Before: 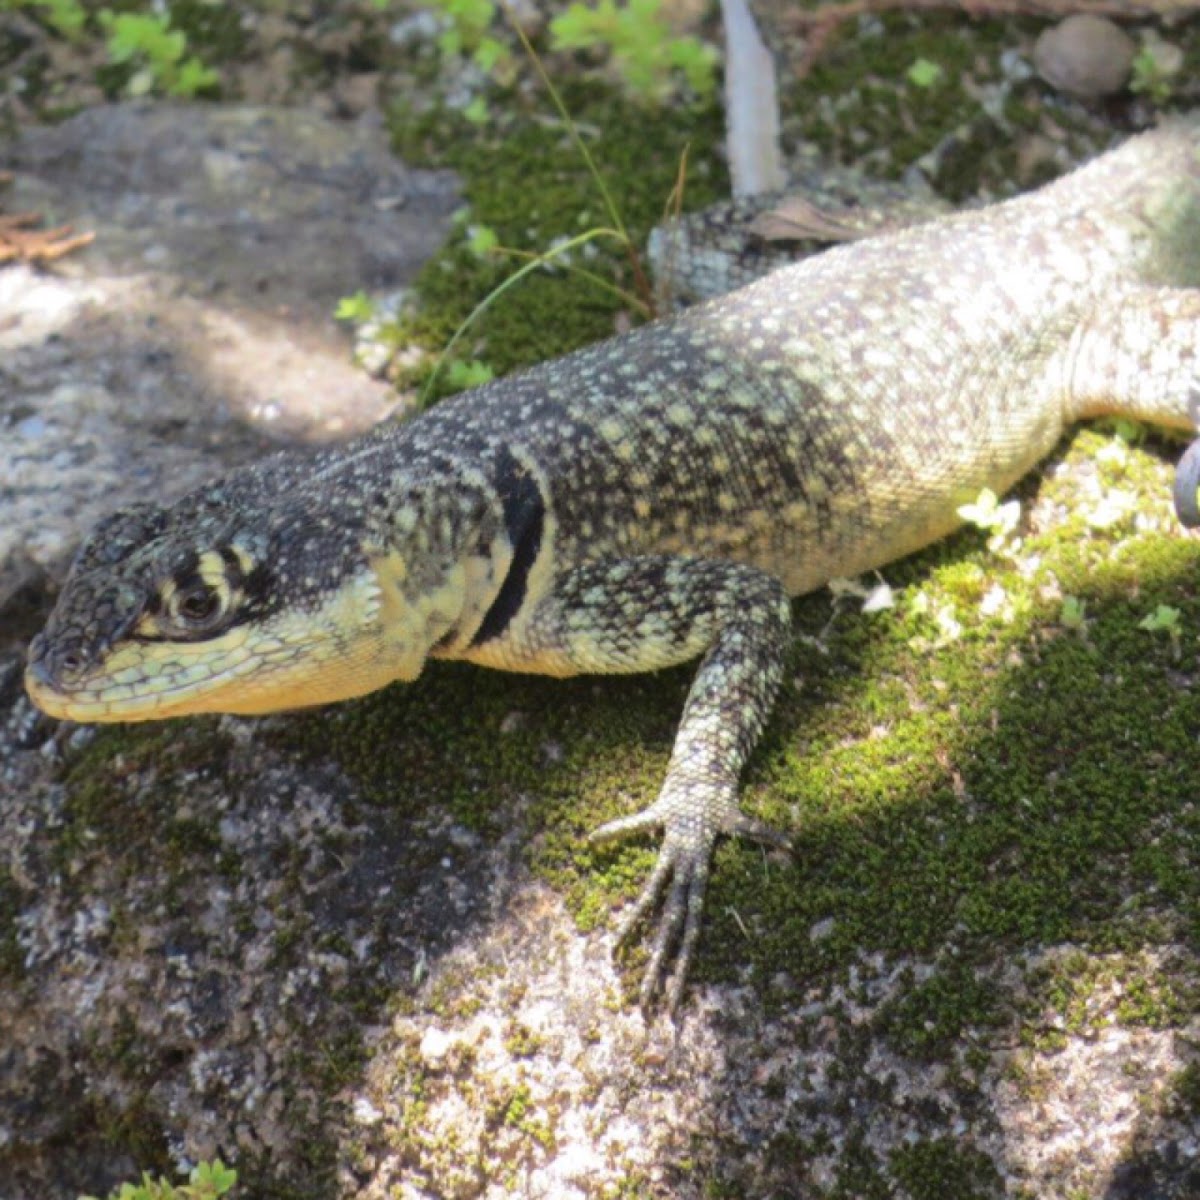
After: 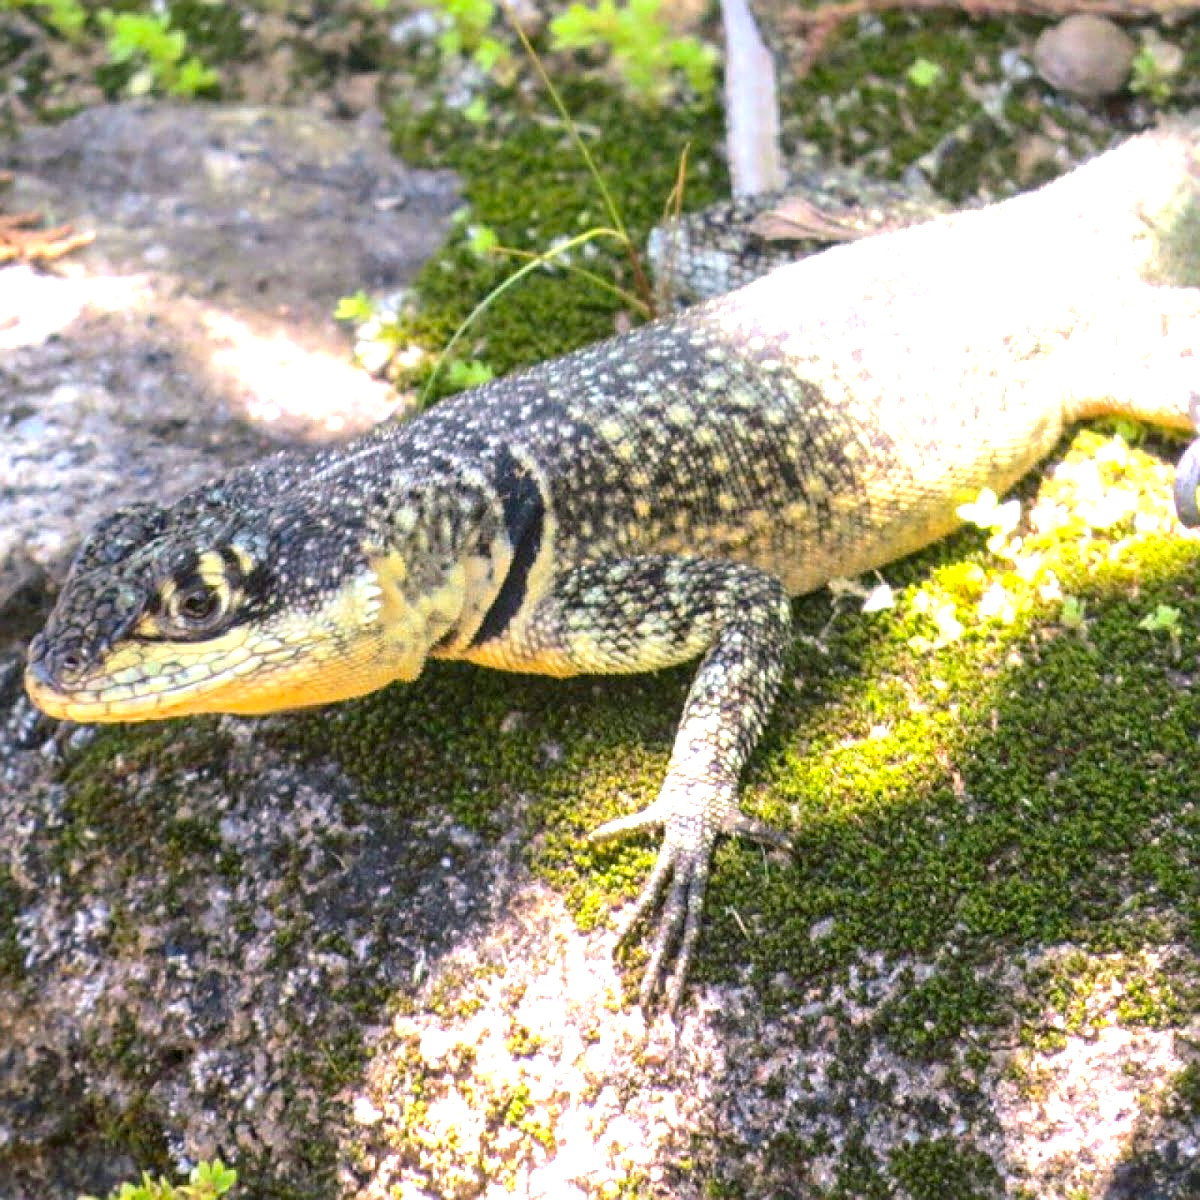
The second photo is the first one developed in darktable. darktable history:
color balance rgb: shadows lift › chroma 2%, shadows lift › hue 217.2°, power › chroma 0.25%, power › hue 60°, highlights gain › chroma 1.5%, highlights gain › hue 309.6°, global offset › luminance -0.5%, perceptual saturation grading › global saturation 15%, global vibrance 20%
exposure: black level correction -0.001, exposure 0.9 EV, compensate exposure bias true, compensate highlight preservation false
local contrast: on, module defaults
sharpen: on, module defaults
